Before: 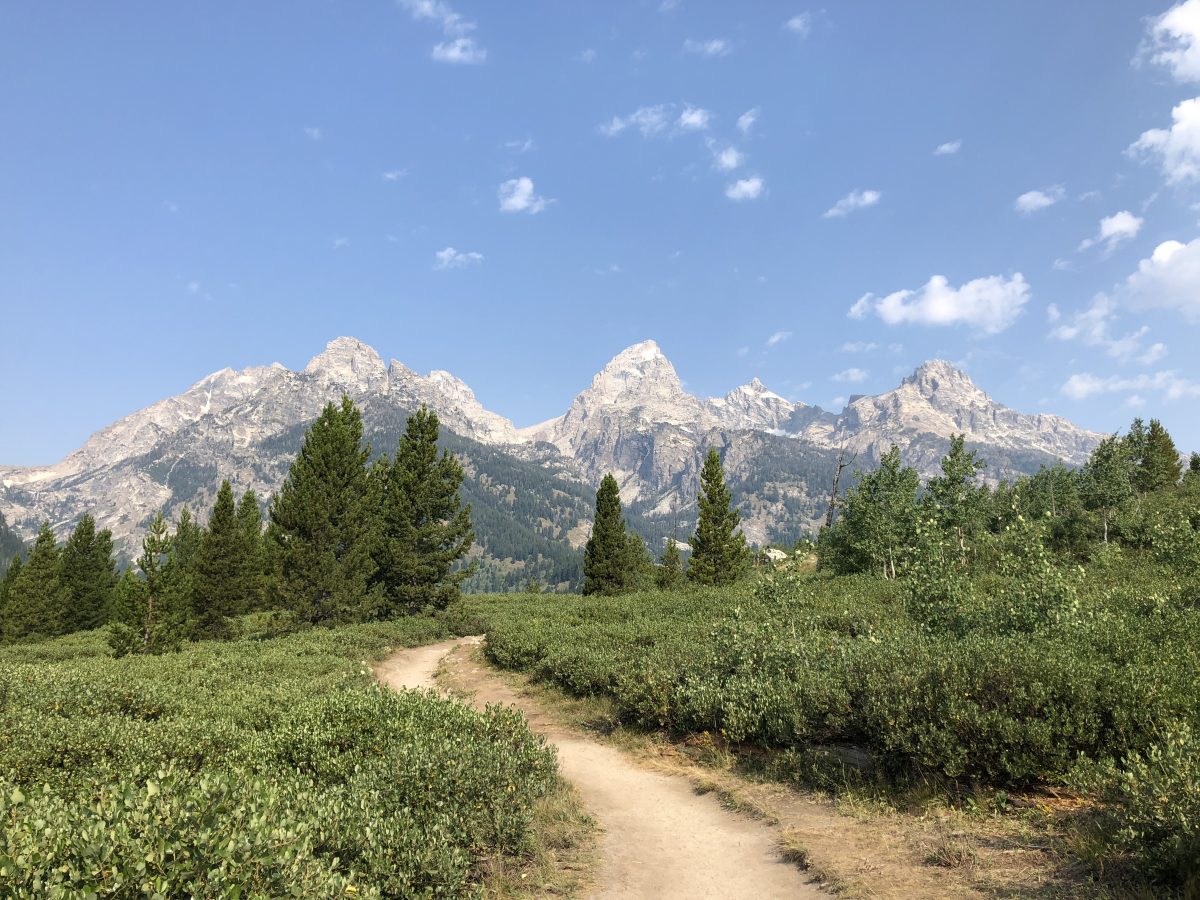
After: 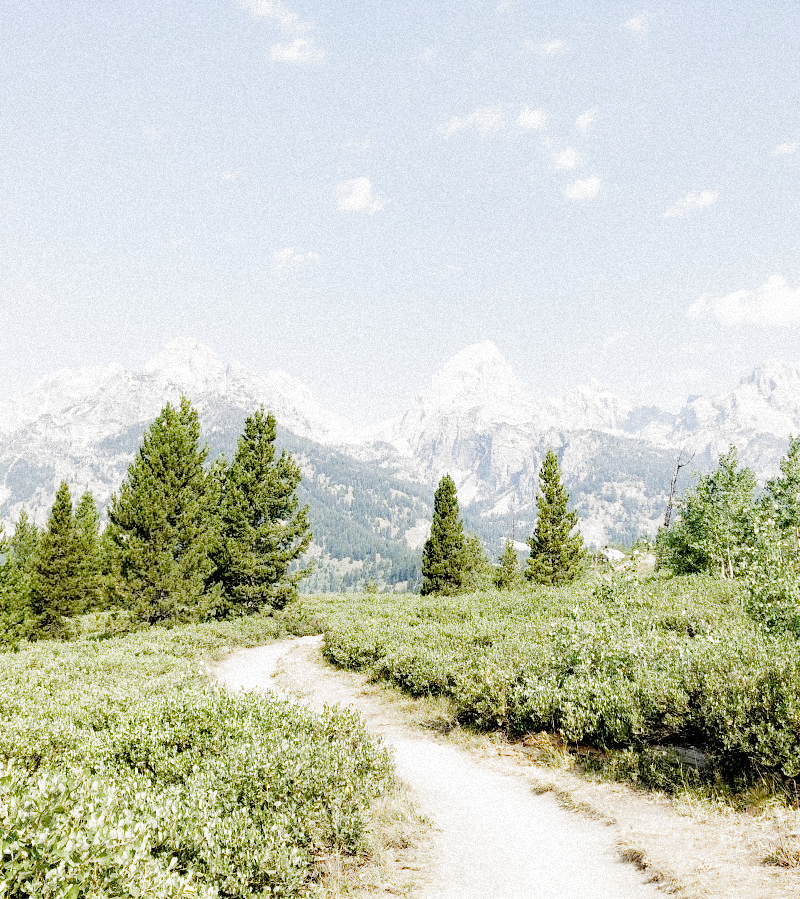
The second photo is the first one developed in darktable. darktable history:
crop and rotate: left 13.537%, right 19.796%
exposure: black level correction 0, exposure 1.9 EV, compensate highlight preservation false
filmic rgb: black relative exposure -2.85 EV, white relative exposure 4.56 EV, hardness 1.77, contrast 1.25, preserve chrominance no, color science v5 (2021)
grain: mid-tones bias 0%
